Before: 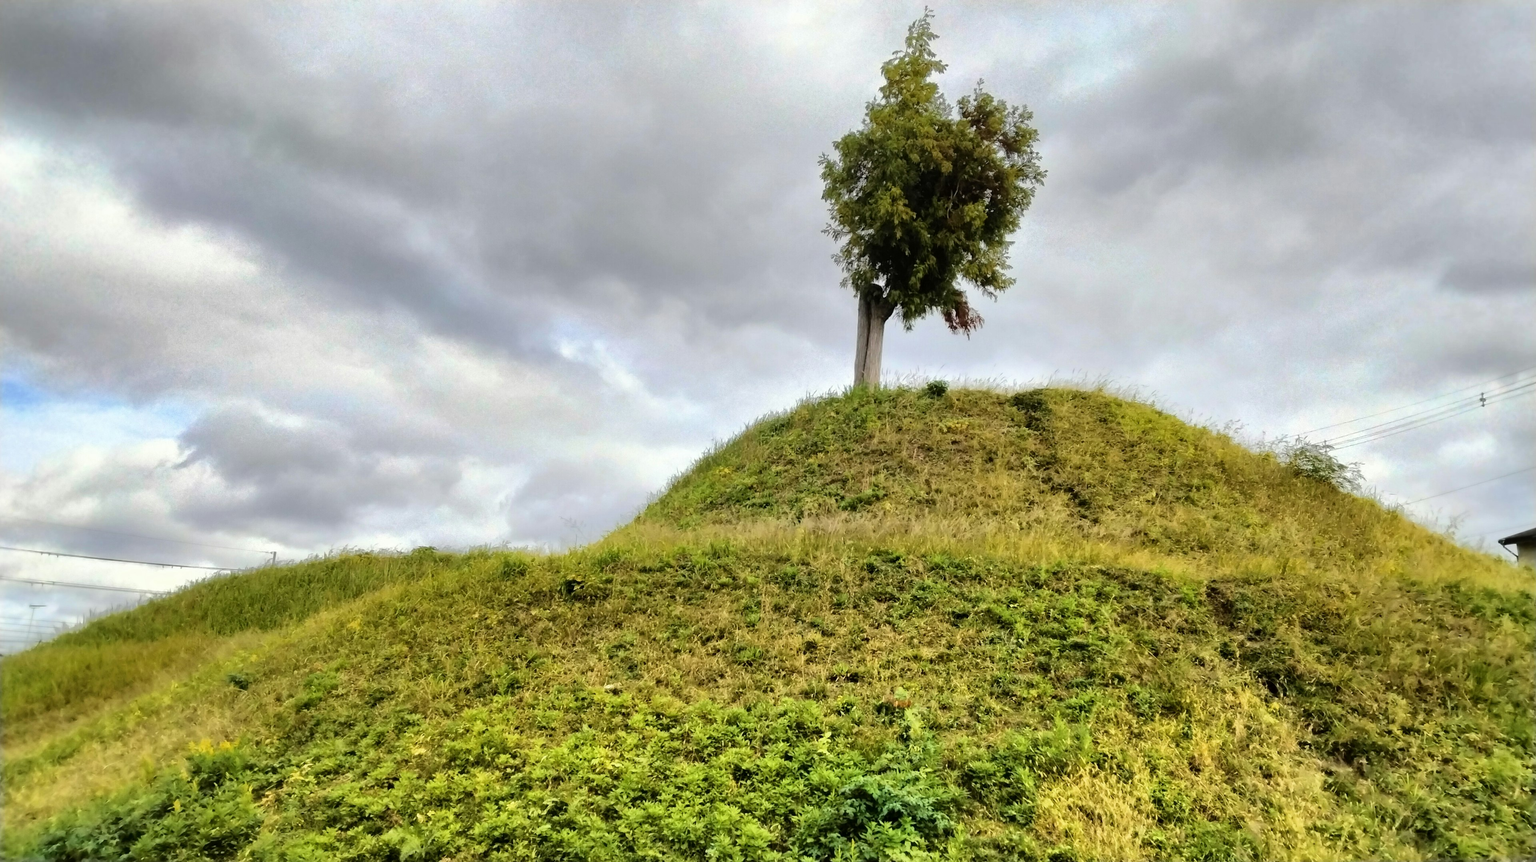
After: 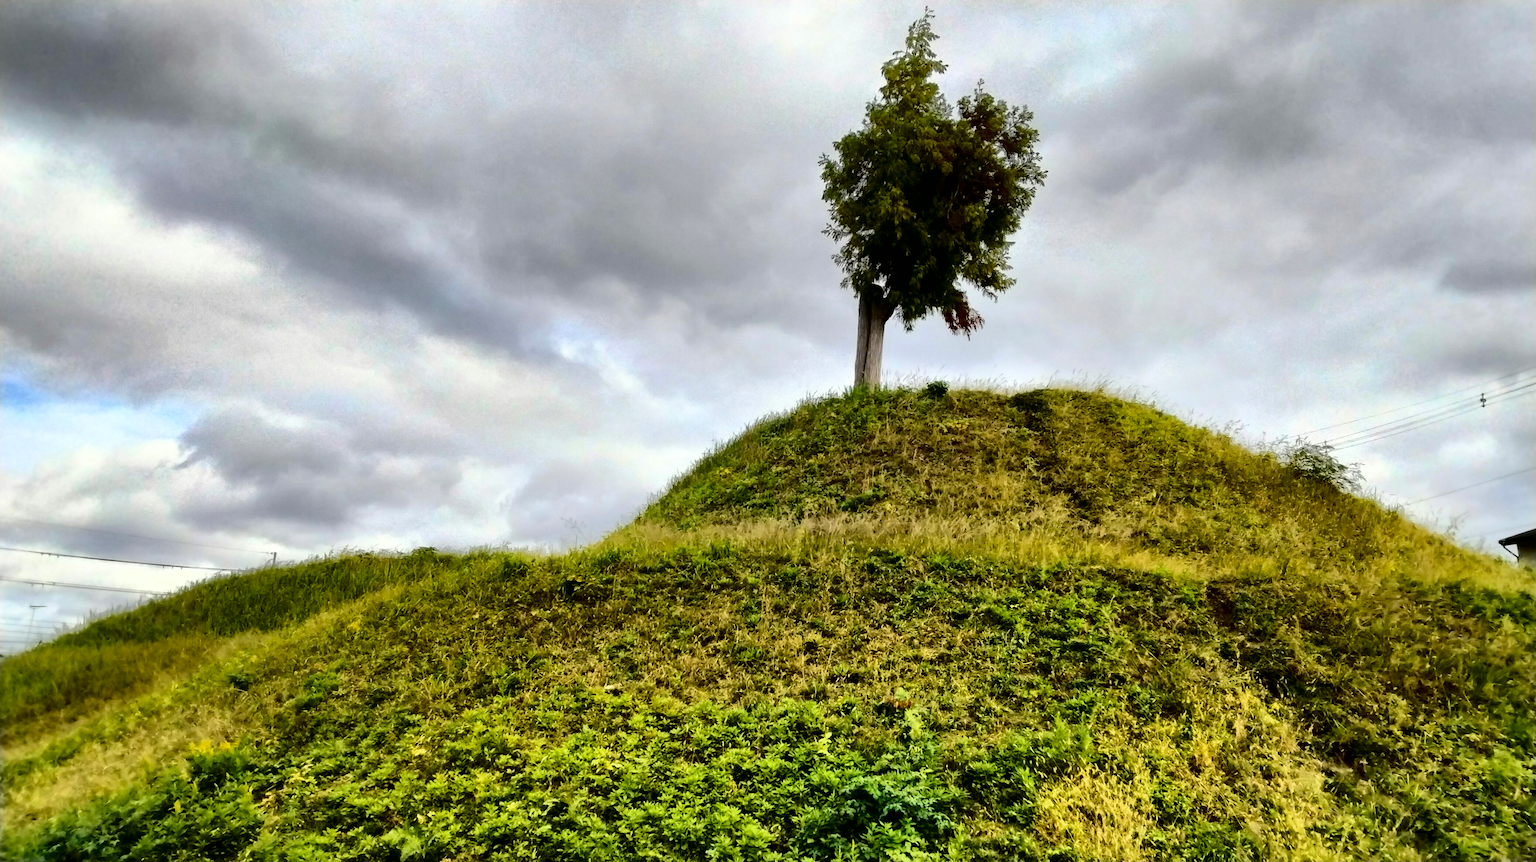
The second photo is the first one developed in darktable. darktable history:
contrast brightness saturation: contrast 0.244, brightness -0.233, saturation 0.143
tone equalizer: edges refinement/feathering 500, mask exposure compensation -1.57 EV, preserve details guided filter
